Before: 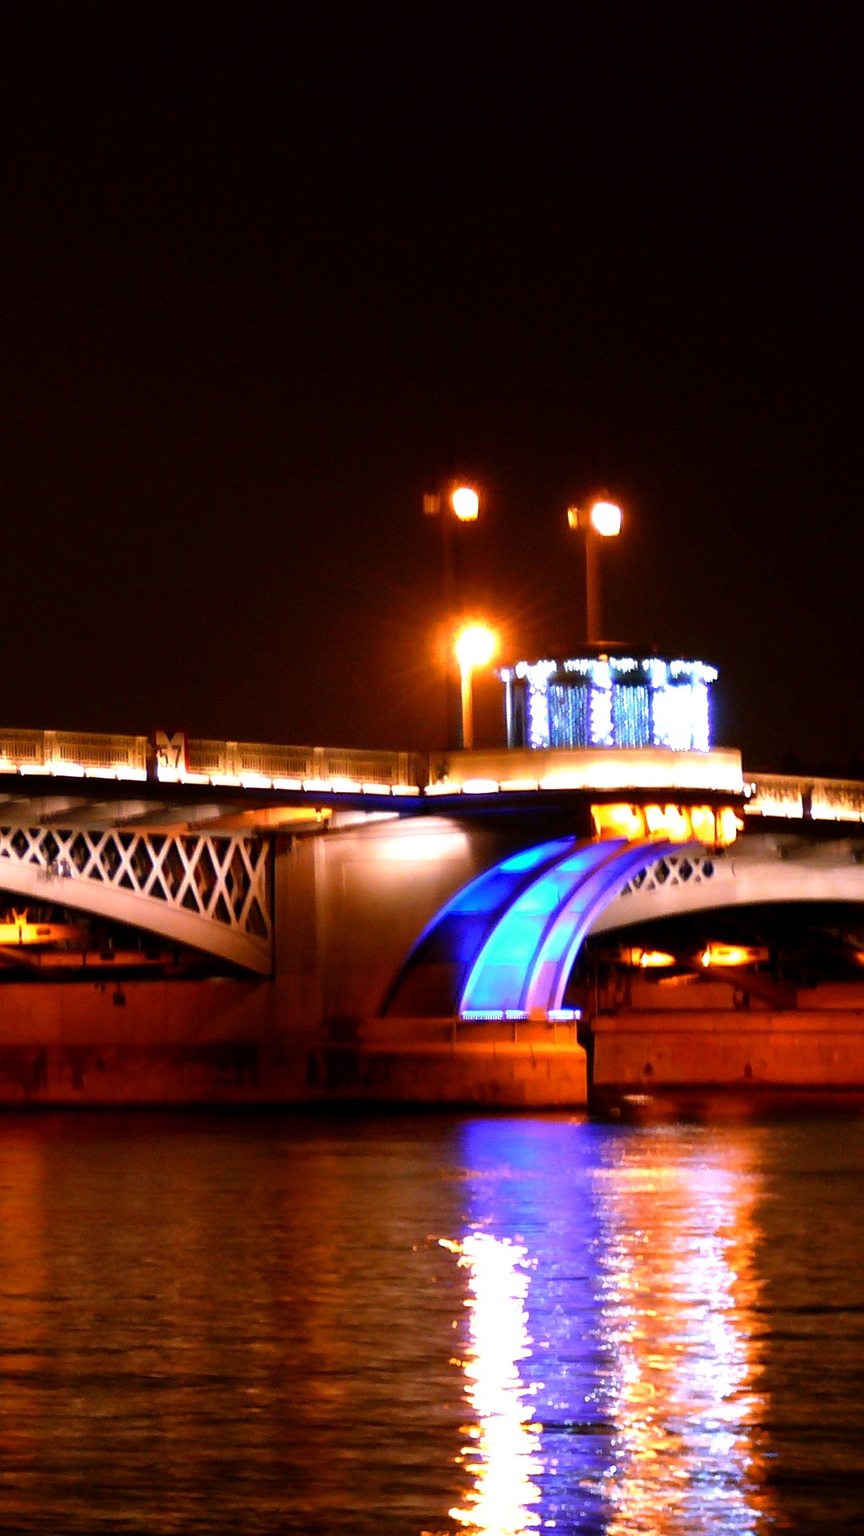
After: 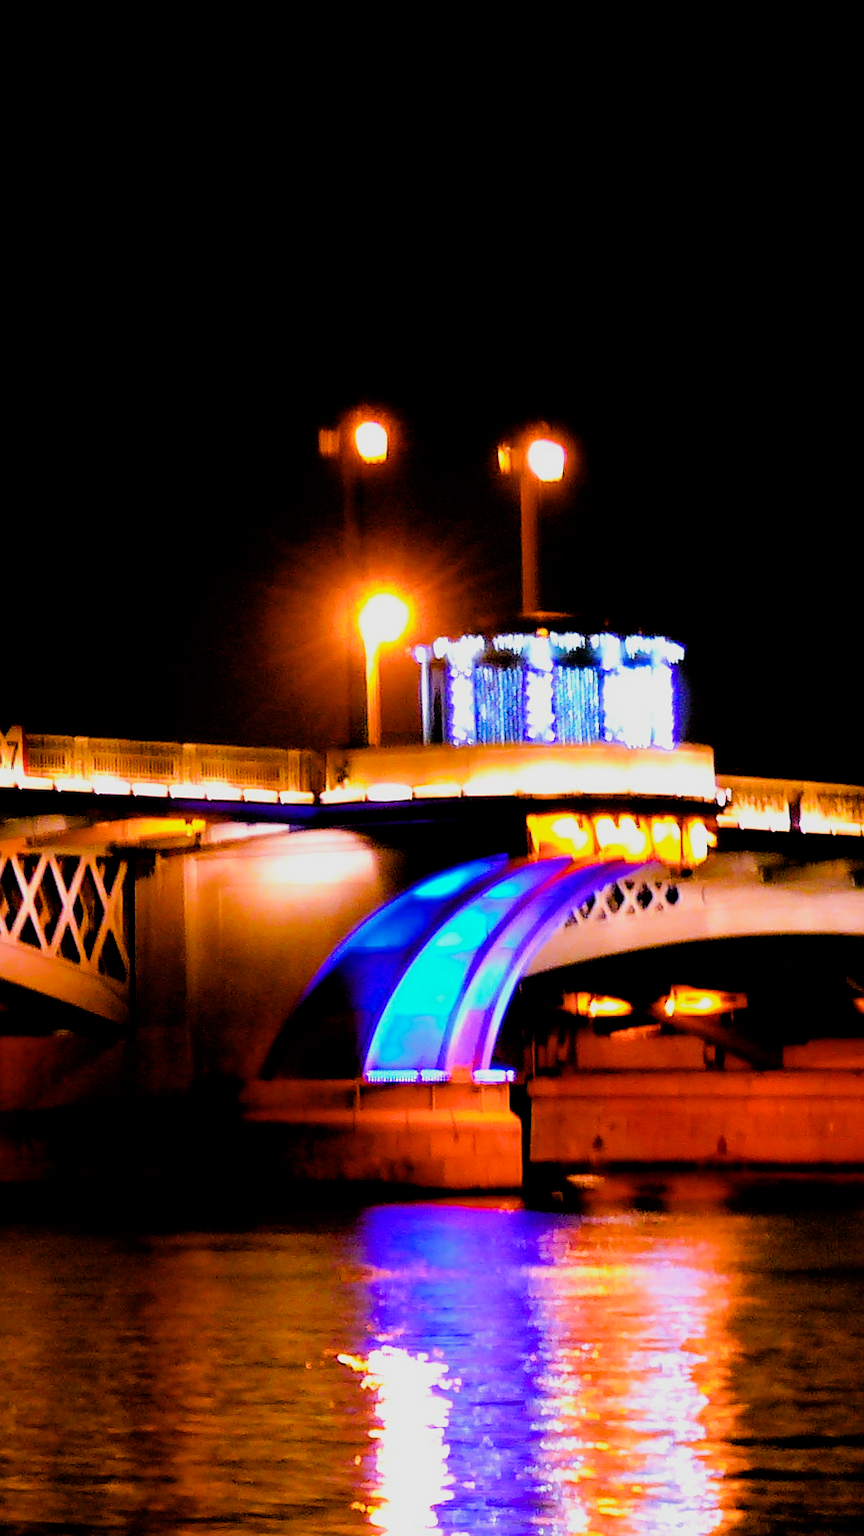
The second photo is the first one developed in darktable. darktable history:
filmic rgb: black relative exposure -4.4 EV, white relative exposure 5 EV, threshold 5.94 EV, hardness 2.18, latitude 39.59%, contrast 1.149, highlights saturation mix 10.03%, shadows ↔ highlights balance 0.964%, enable highlight reconstruction true
color balance rgb: linear chroma grading › global chroma 14.854%, perceptual saturation grading › global saturation 30.74%, perceptual brilliance grading › mid-tones 9.908%, perceptual brilliance grading › shadows 14.516%
crop: left 19.263%, top 9.652%, right 0%, bottom 9.774%
tone equalizer: -8 EV -0.412 EV, -7 EV -0.423 EV, -6 EV -0.333 EV, -5 EV -0.246 EV, -3 EV 0.216 EV, -2 EV 0.349 EV, -1 EV 0.388 EV, +0 EV 0.444 EV
sharpen: radius 0.979, amount 0.606
